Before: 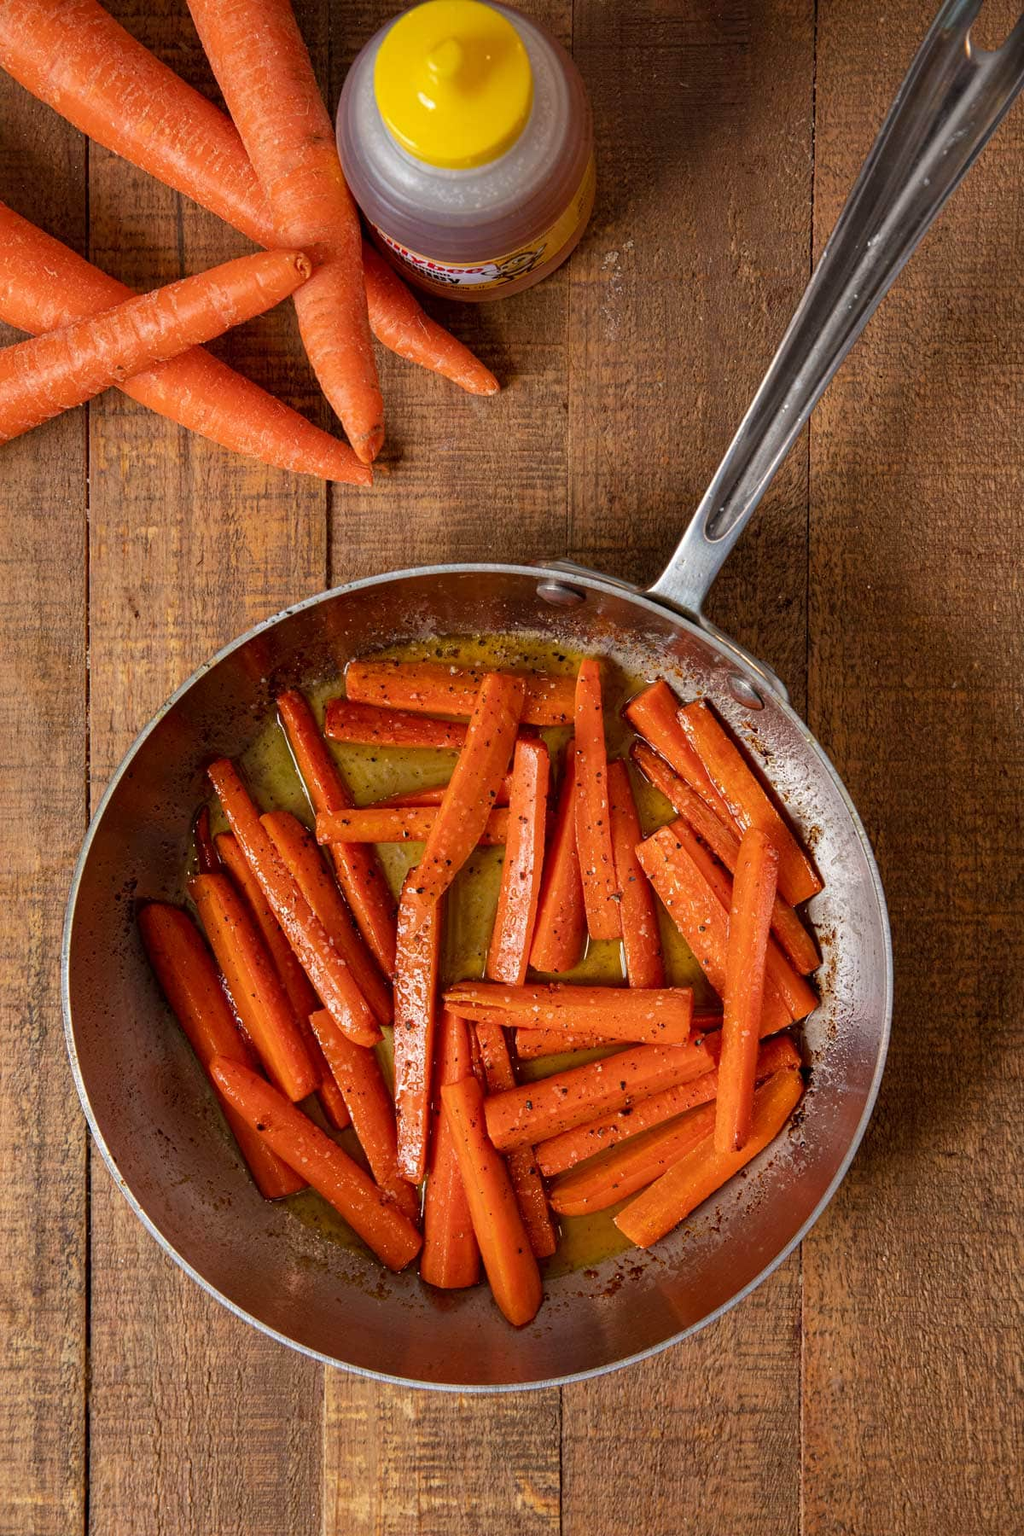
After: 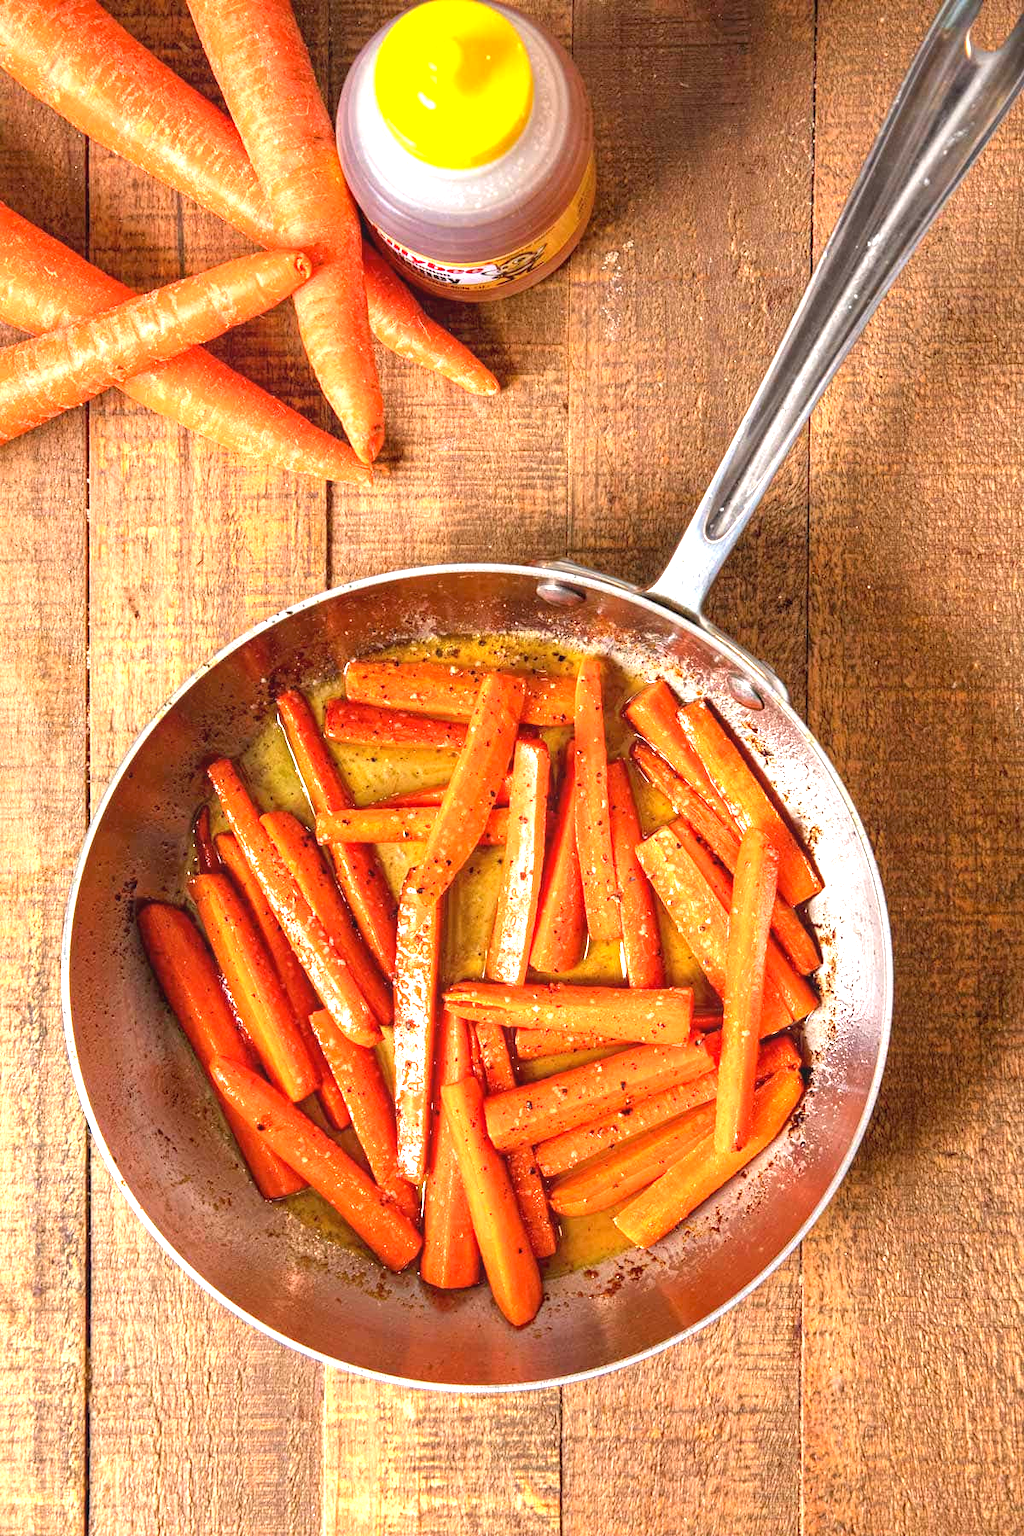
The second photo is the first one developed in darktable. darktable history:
exposure: black level correction 0, exposure 1.696 EV, compensate highlight preservation false
local contrast: detail 109%
